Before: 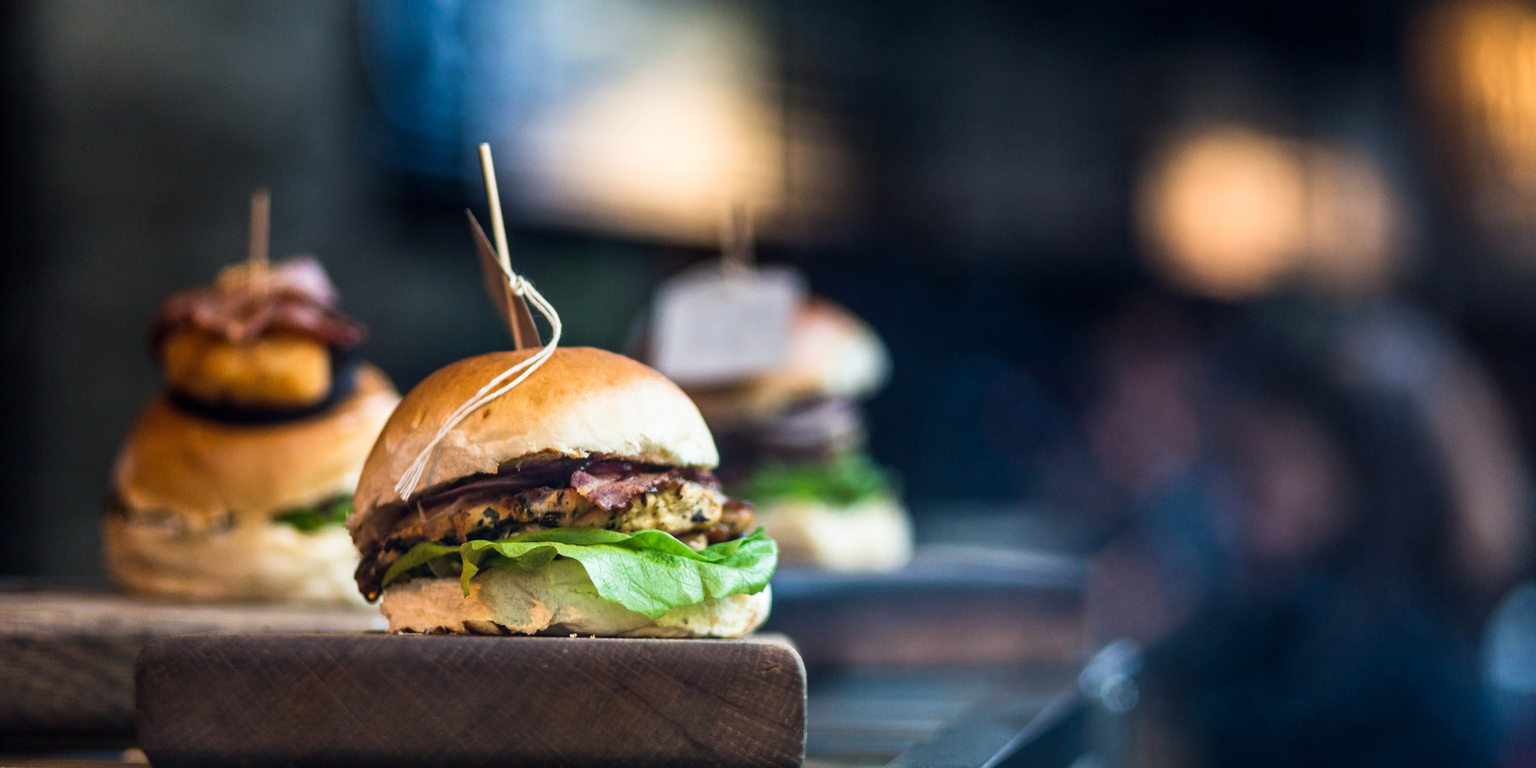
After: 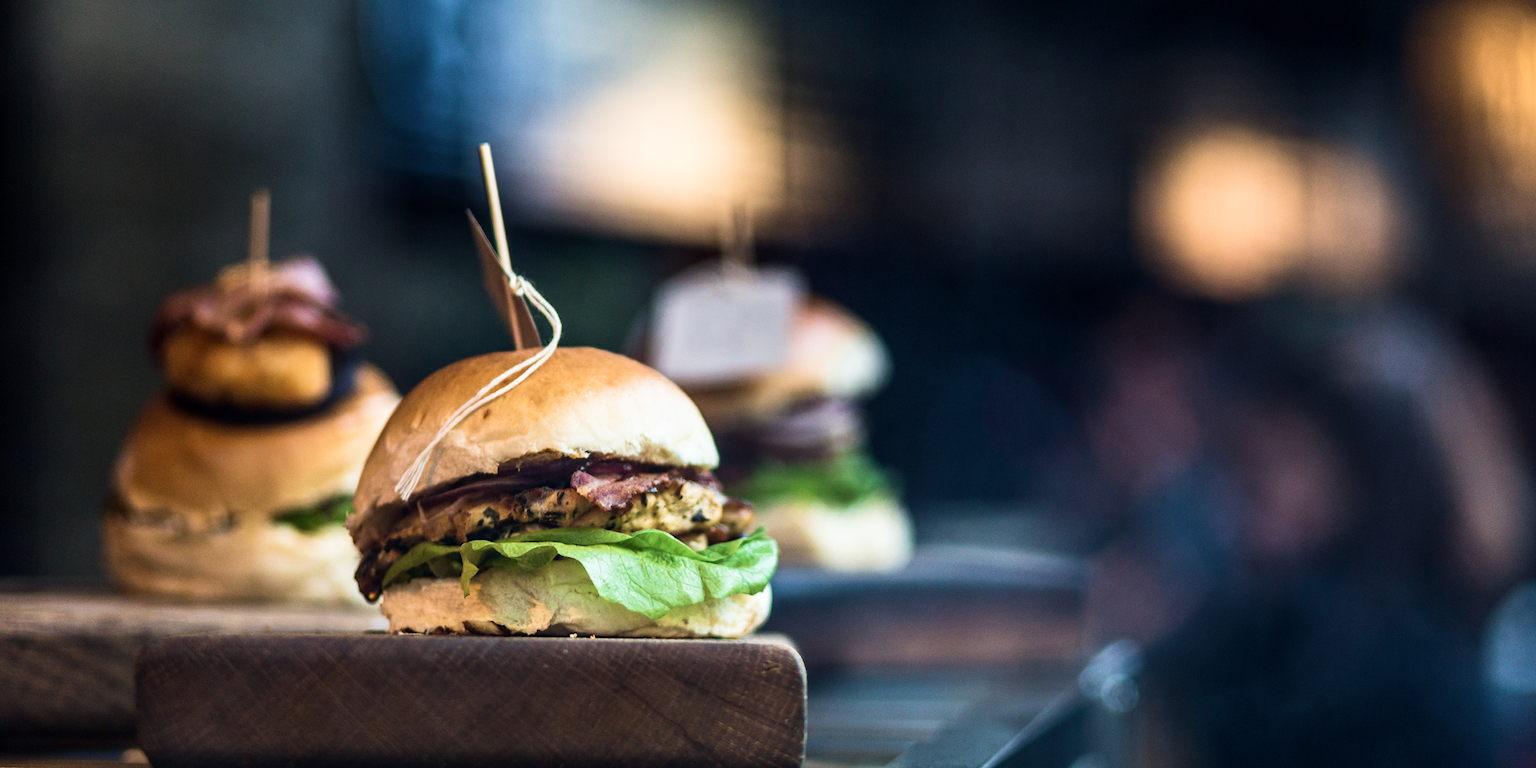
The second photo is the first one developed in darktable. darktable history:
contrast brightness saturation: contrast 0.11, saturation -0.17
velvia: on, module defaults
